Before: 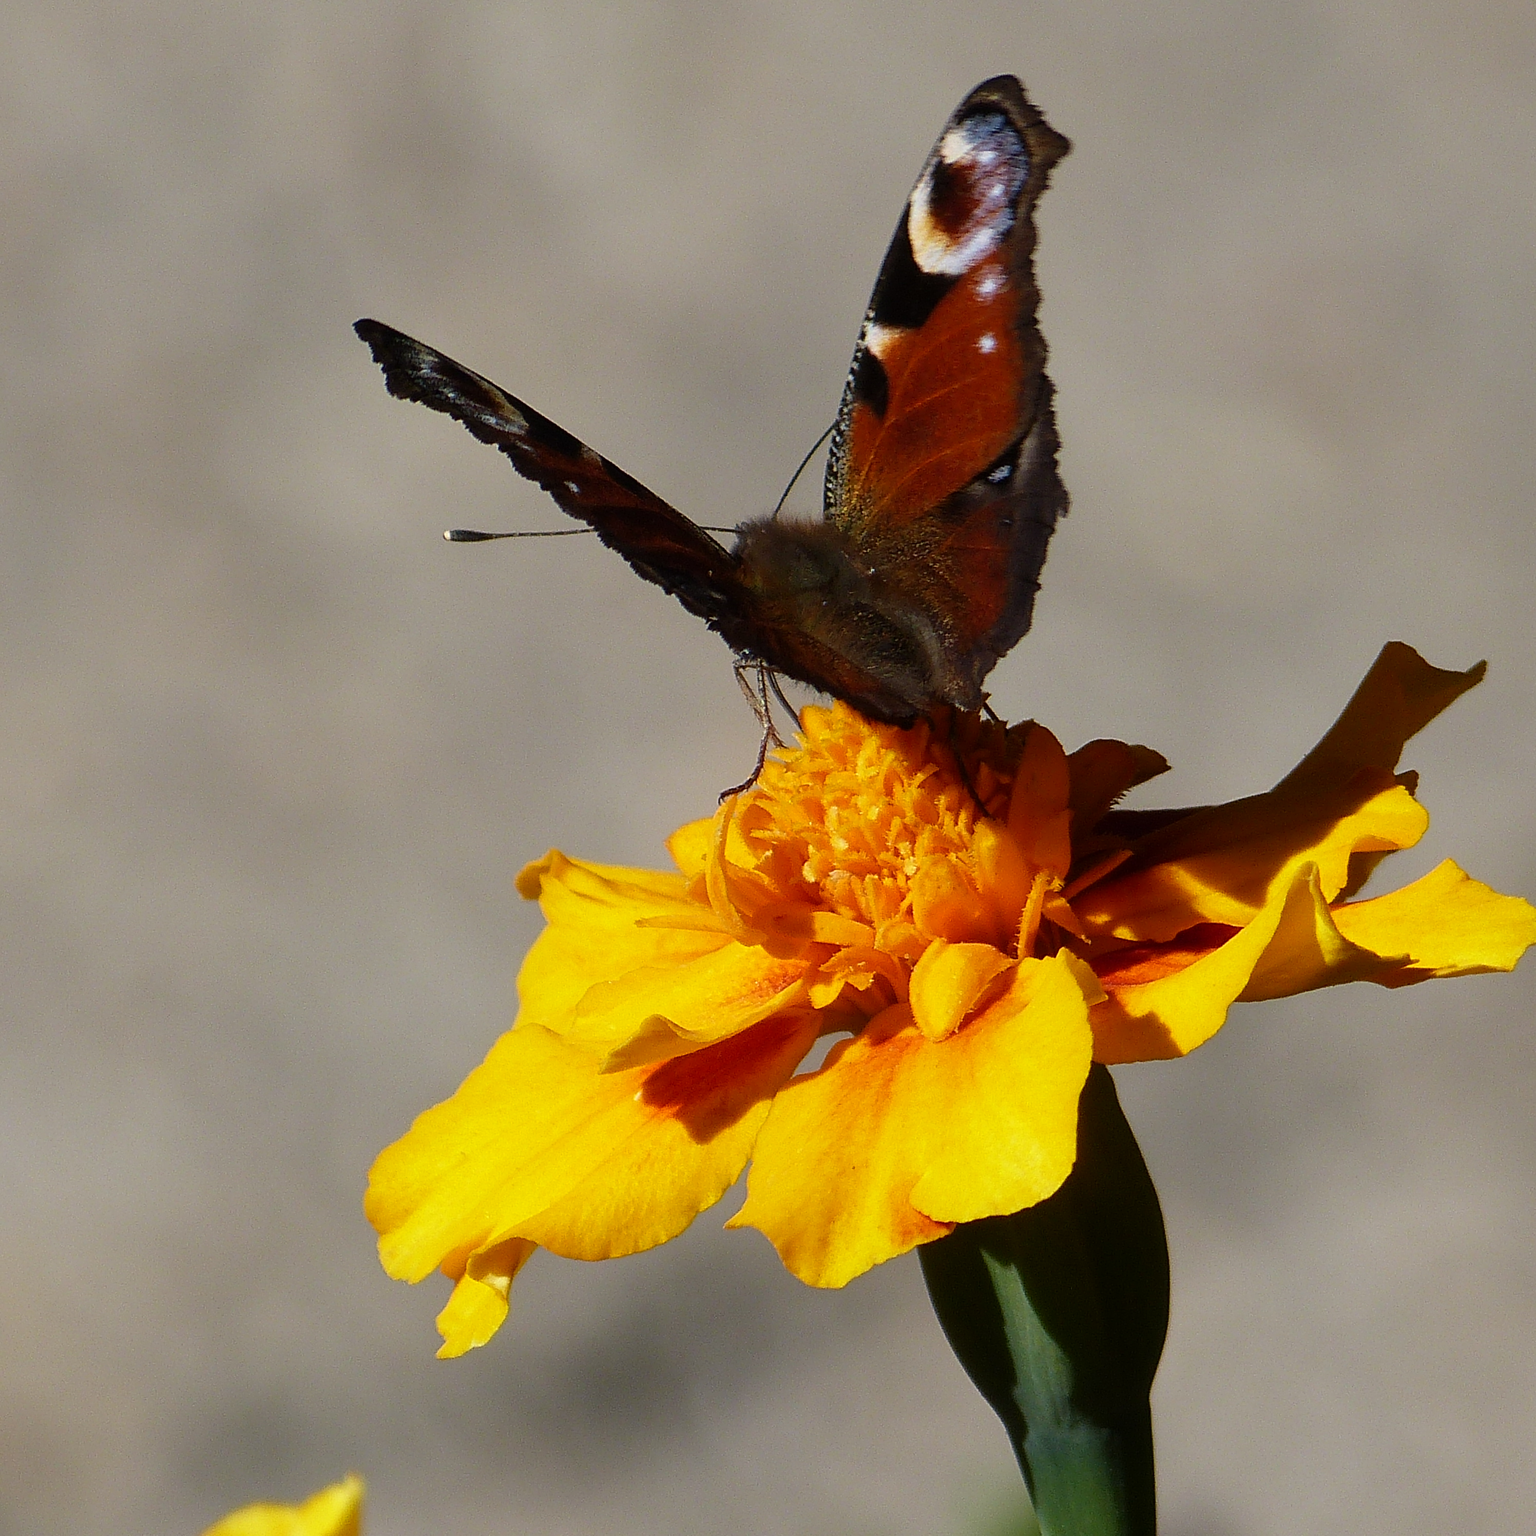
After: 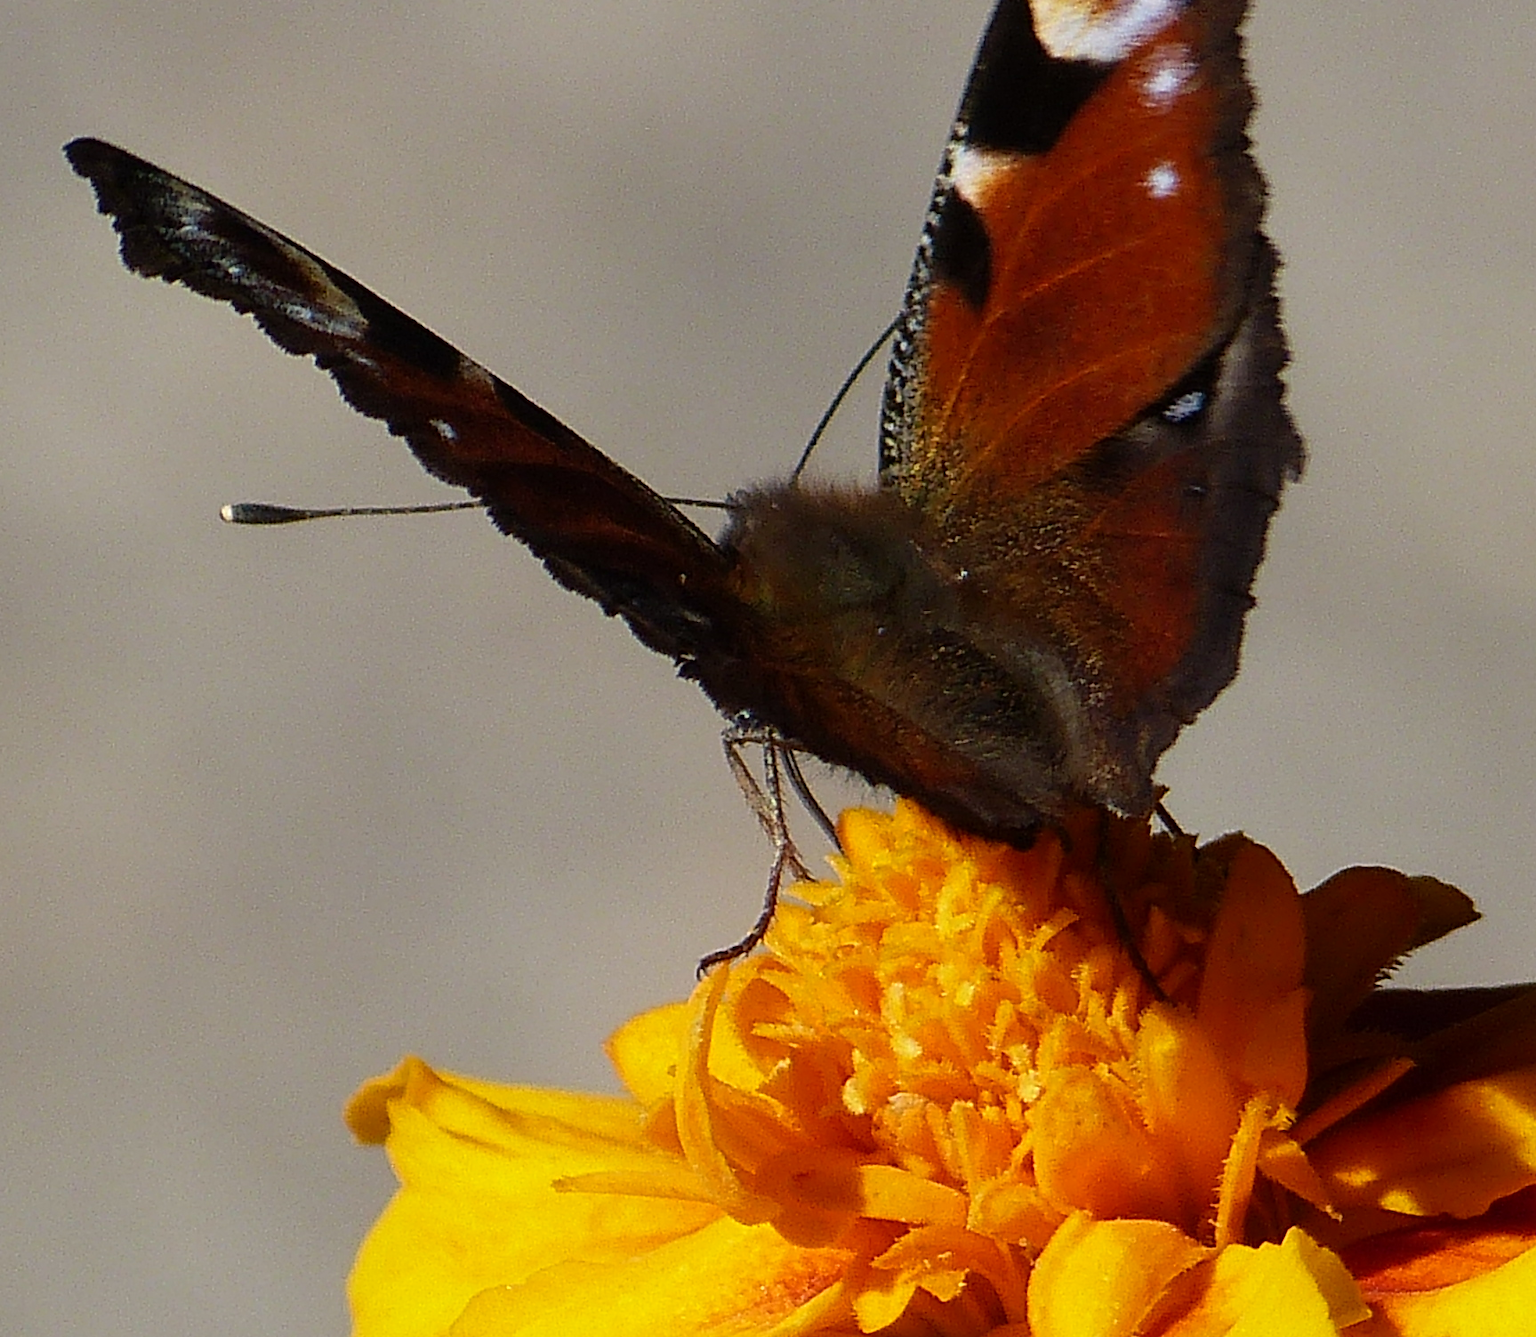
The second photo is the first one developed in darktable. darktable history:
crop: left 20.61%, top 15.577%, right 21.653%, bottom 34.132%
